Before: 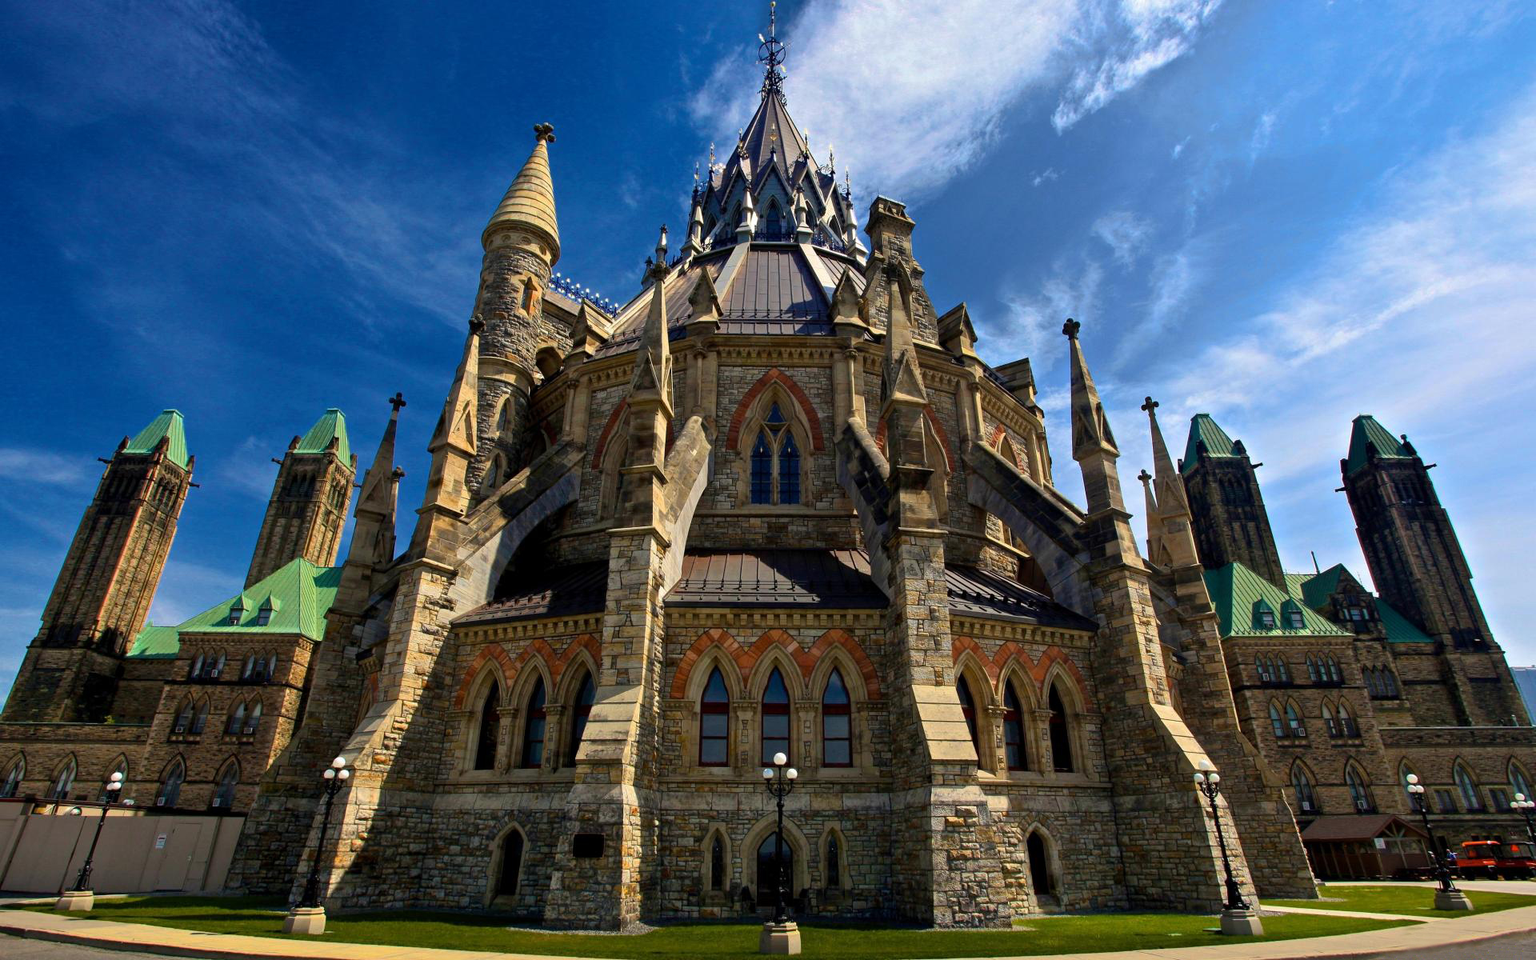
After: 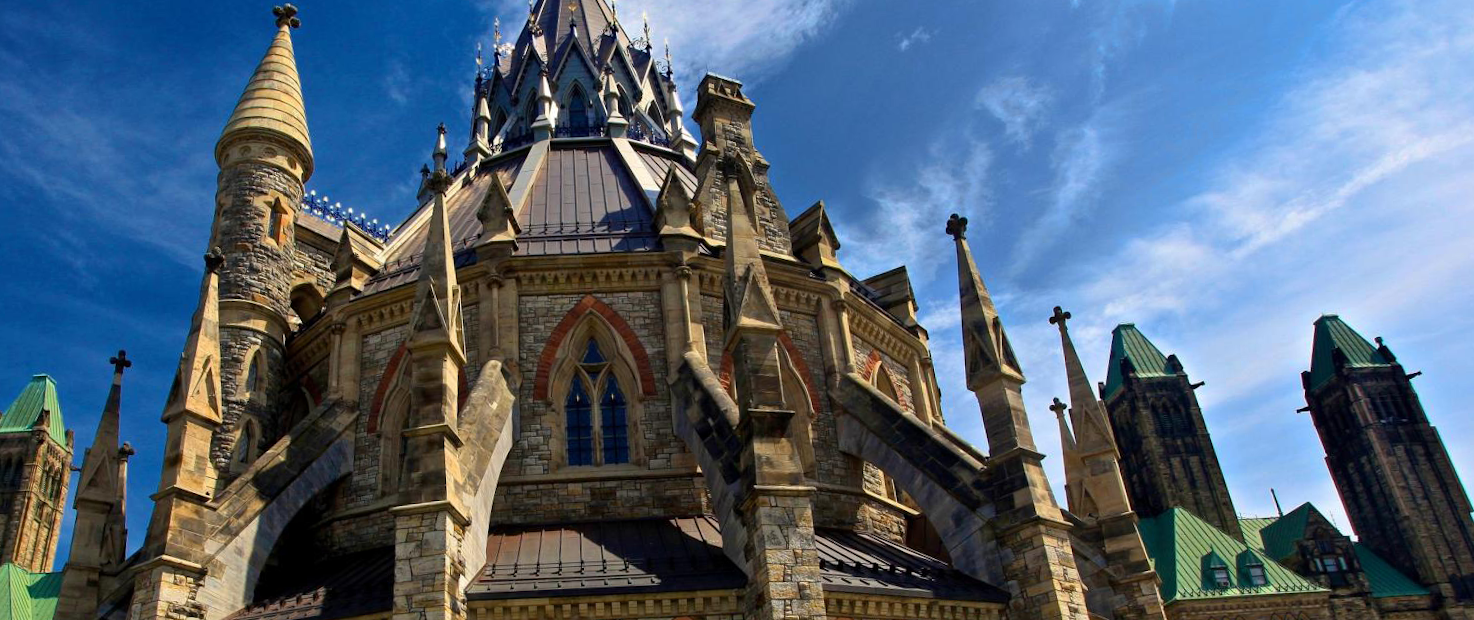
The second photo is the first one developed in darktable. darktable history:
crop: left 18.38%, top 11.092%, right 2.134%, bottom 33.217%
rotate and perspective: rotation -3°, crop left 0.031, crop right 0.968, crop top 0.07, crop bottom 0.93
